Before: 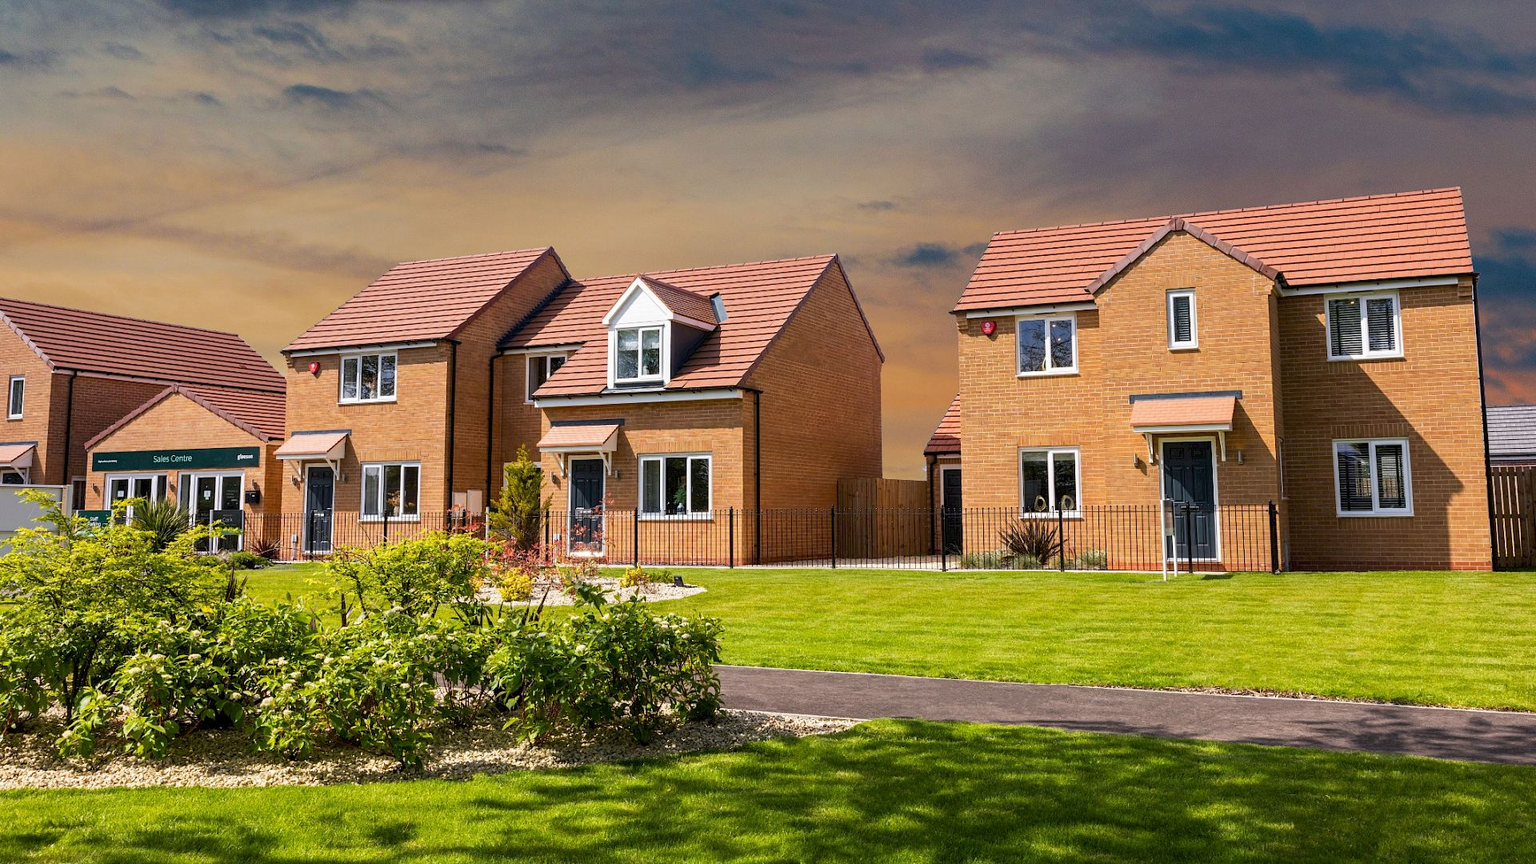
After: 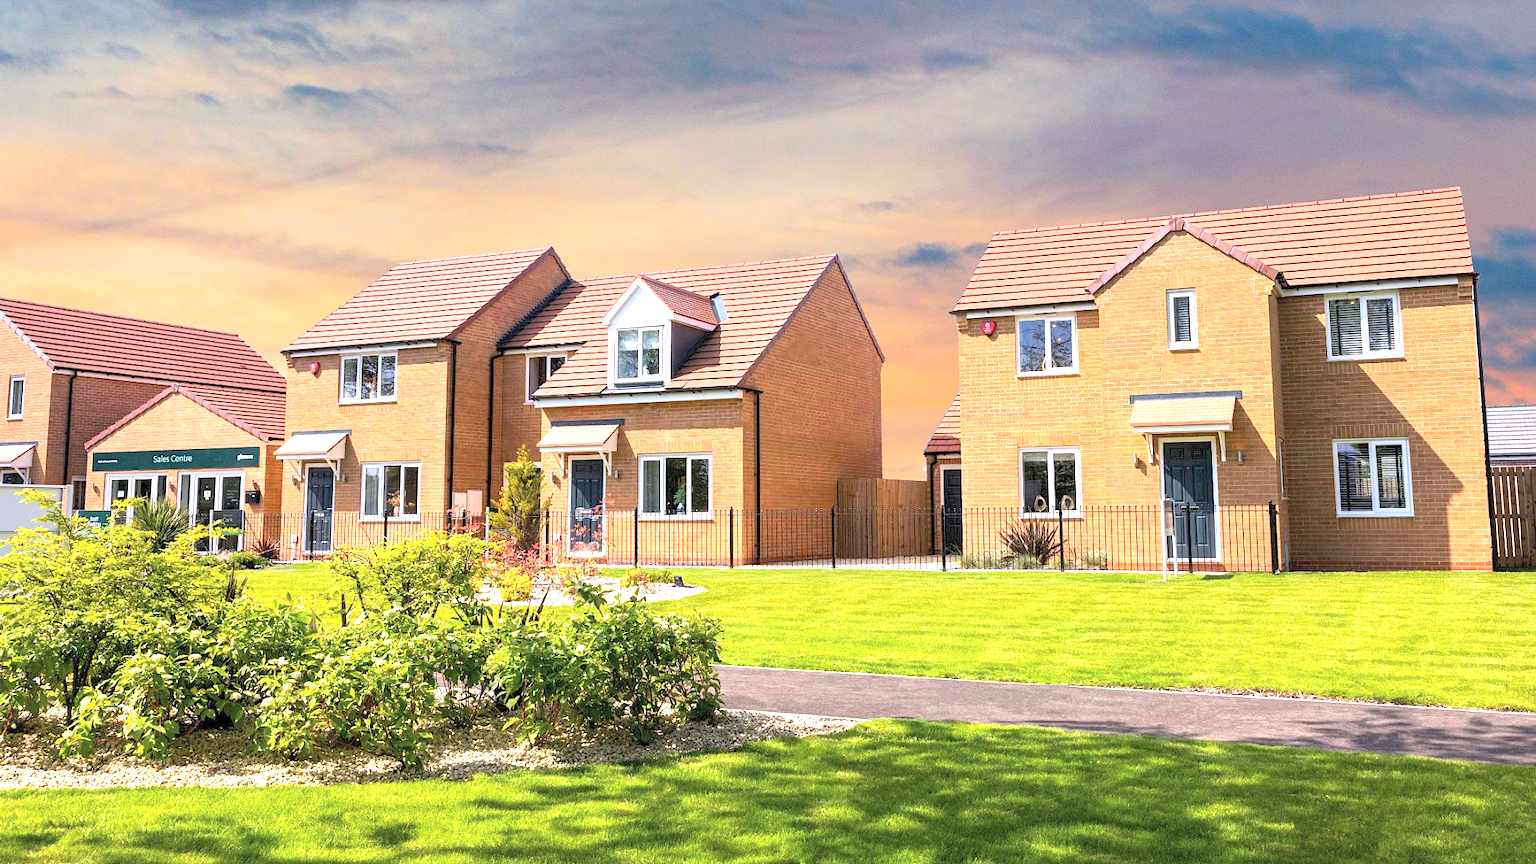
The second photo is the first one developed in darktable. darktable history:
color correction: highlights a* -0.129, highlights b* -5.87, shadows a* -0.145, shadows b* -0.142
exposure: exposure 1 EV, compensate highlight preservation false
contrast brightness saturation: brightness 0.153
